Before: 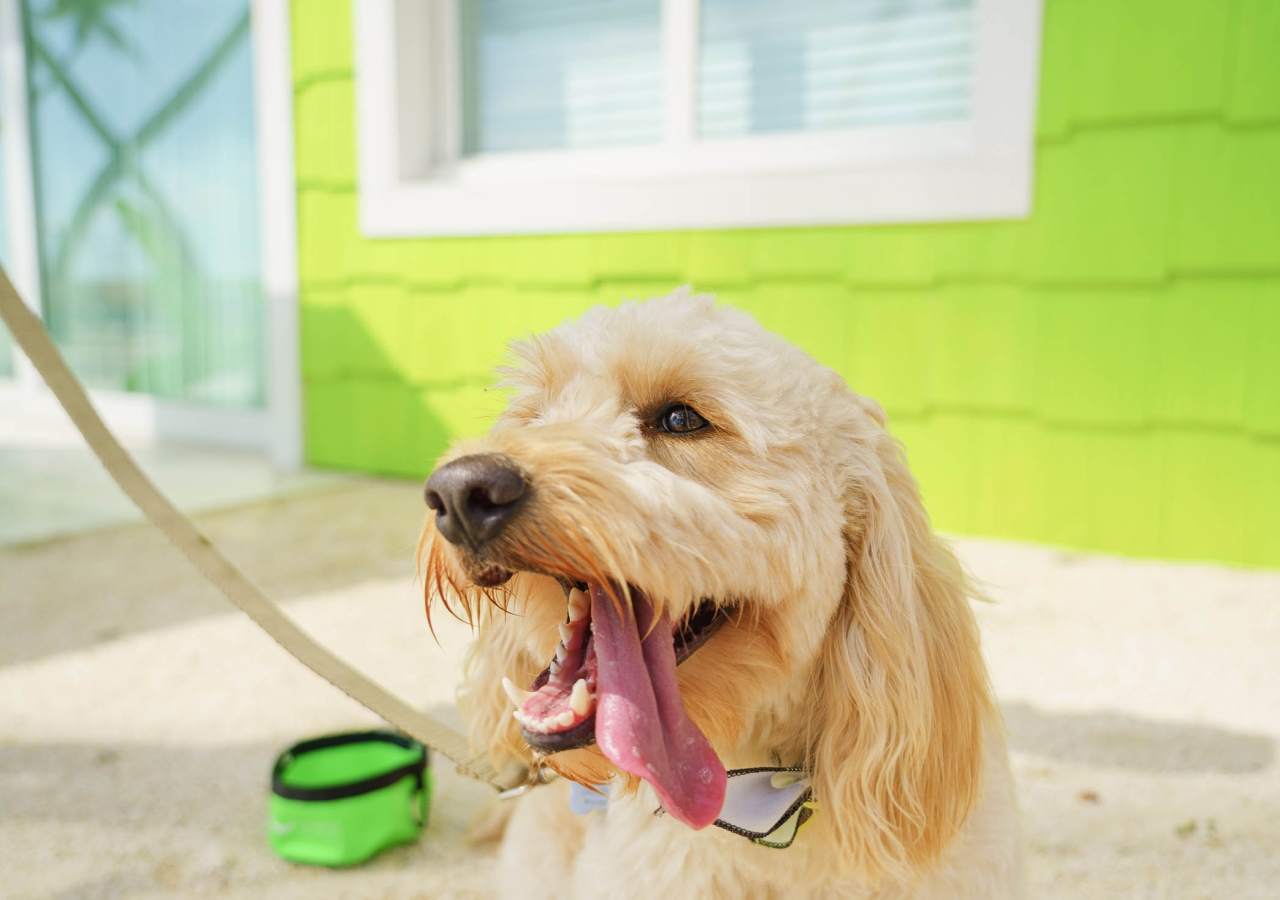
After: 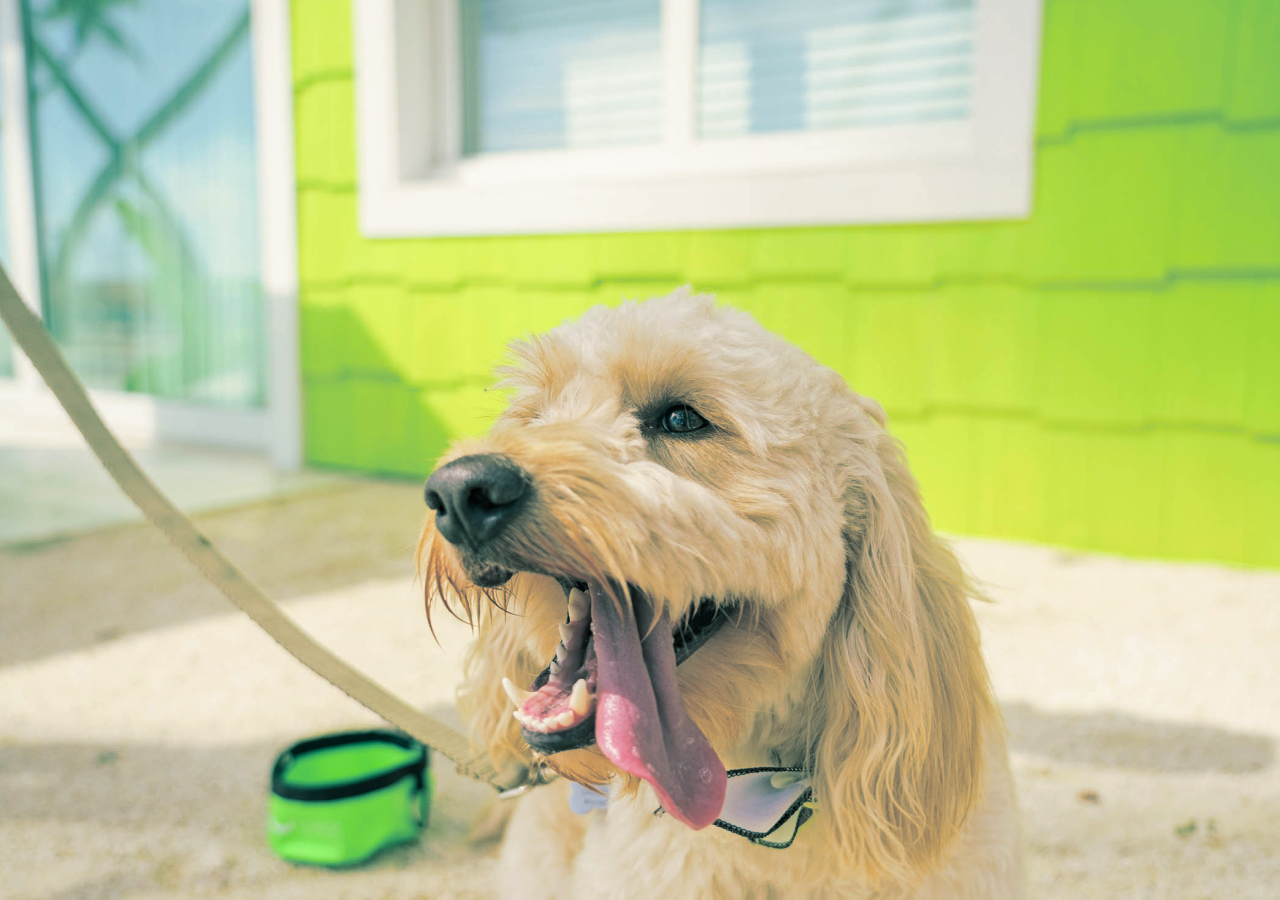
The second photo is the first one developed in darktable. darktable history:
haze removal: compatibility mode true, adaptive false
split-toning: shadows › hue 186.43°, highlights › hue 49.29°, compress 30.29%
